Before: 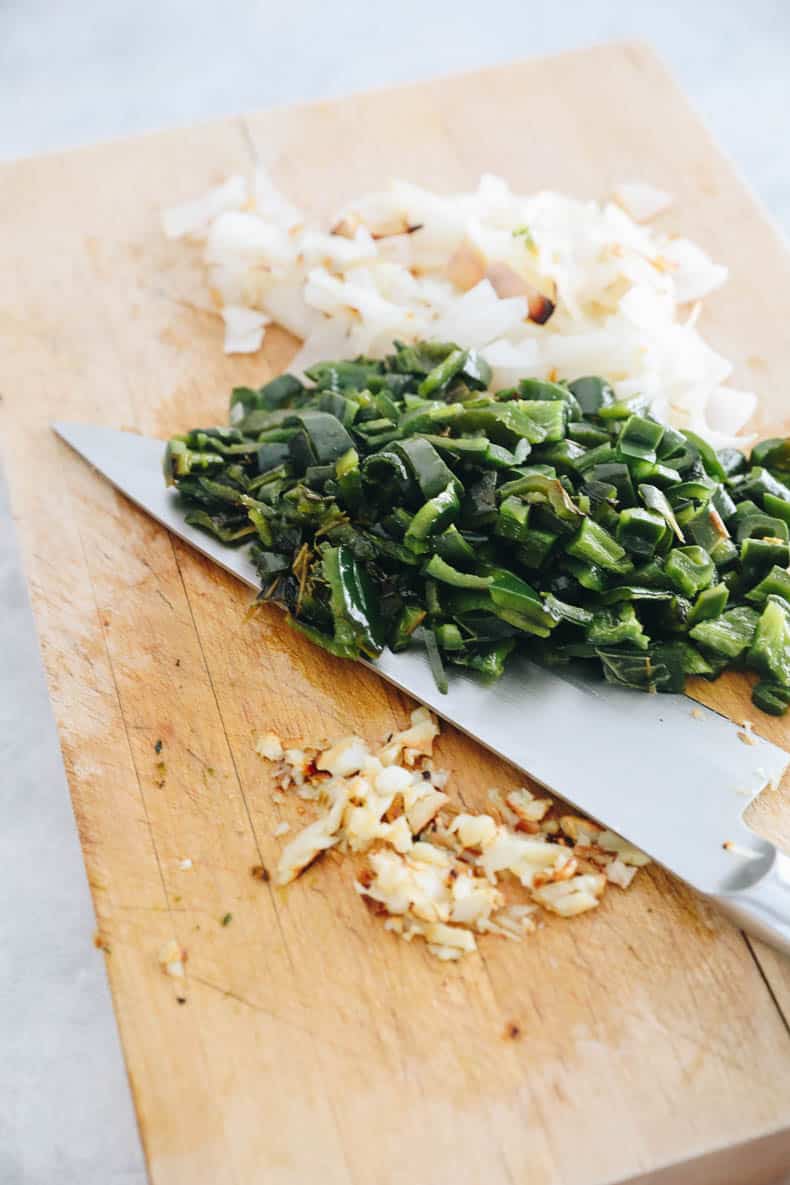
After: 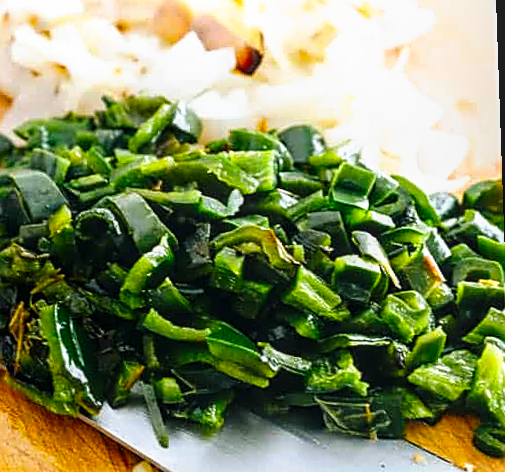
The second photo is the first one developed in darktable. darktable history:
tone curve: curves: ch0 [(0, 0) (0.003, 0.002) (0.011, 0.006) (0.025, 0.014) (0.044, 0.025) (0.069, 0.039) (0.1, 0.056) (0.136, 0.086) (0.177, 0.129) (0.224, 0.183) (0.277, 0.247) (0.335, 0.318) (0.399, 0.395) (0.468, 0.48) (0.543, 0.571) (0.623, 0.668) (0.709, 0.773) (0.801, 0.873) (0.898, 0.978) (1, 1)], preserve colors none
rotate and perspective: rotation -2°, crop left 0.022, crop right 0.978, crop top 0.049, crop bottom 0.951
crop: left 36.005%, top 18.293%, right 0.31%, bottom 38.444%
sharpen: on, module defaults
shadows and highlights: shadows -88.03, highlights -35.45, shadows color adjustment 99.15%, highlights color adjustment 0%, soften with gaussian
color balance rgb: linear chroma grading › global chroma 15%, perceptual saturation grading › global saturation 30%
local contrast: on, module defaults
